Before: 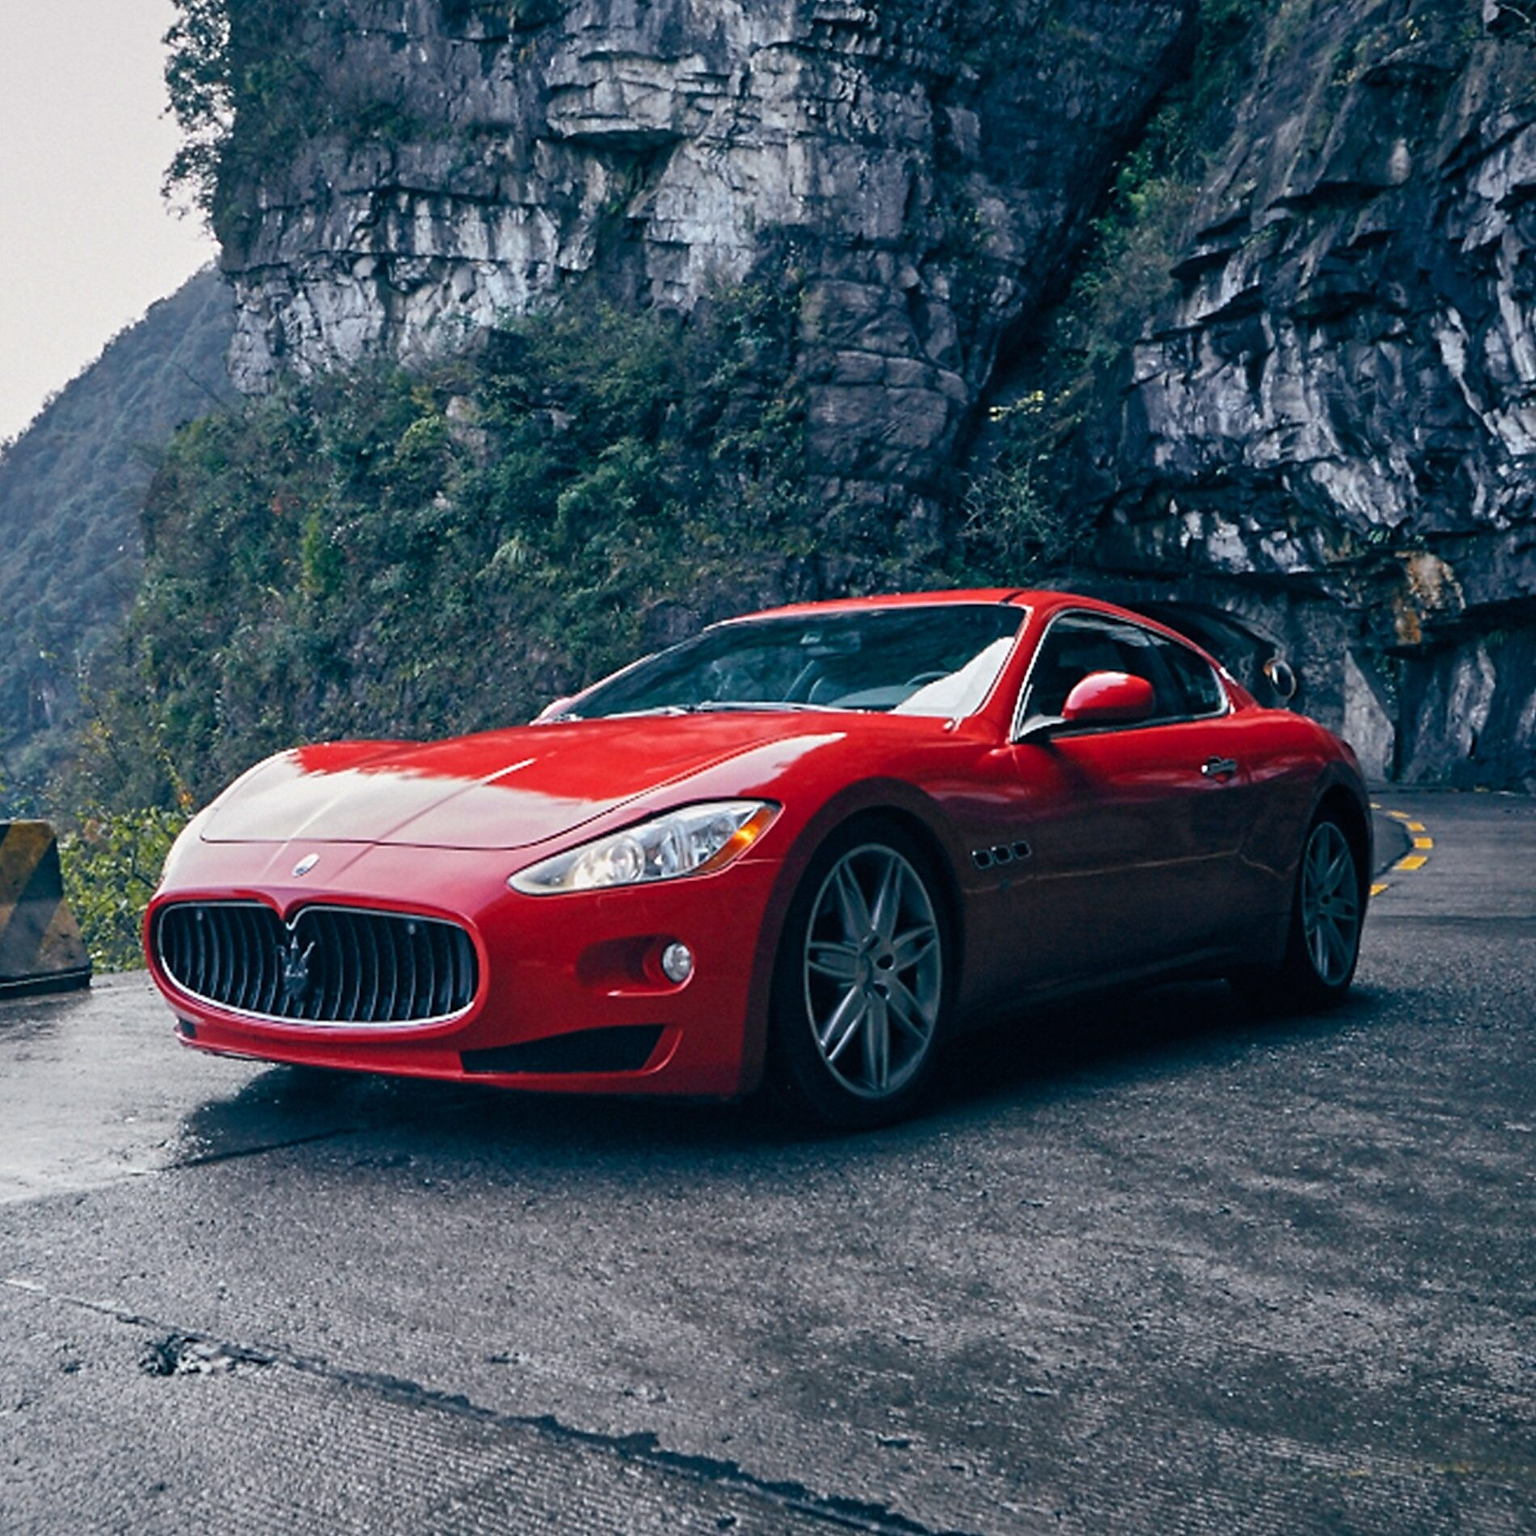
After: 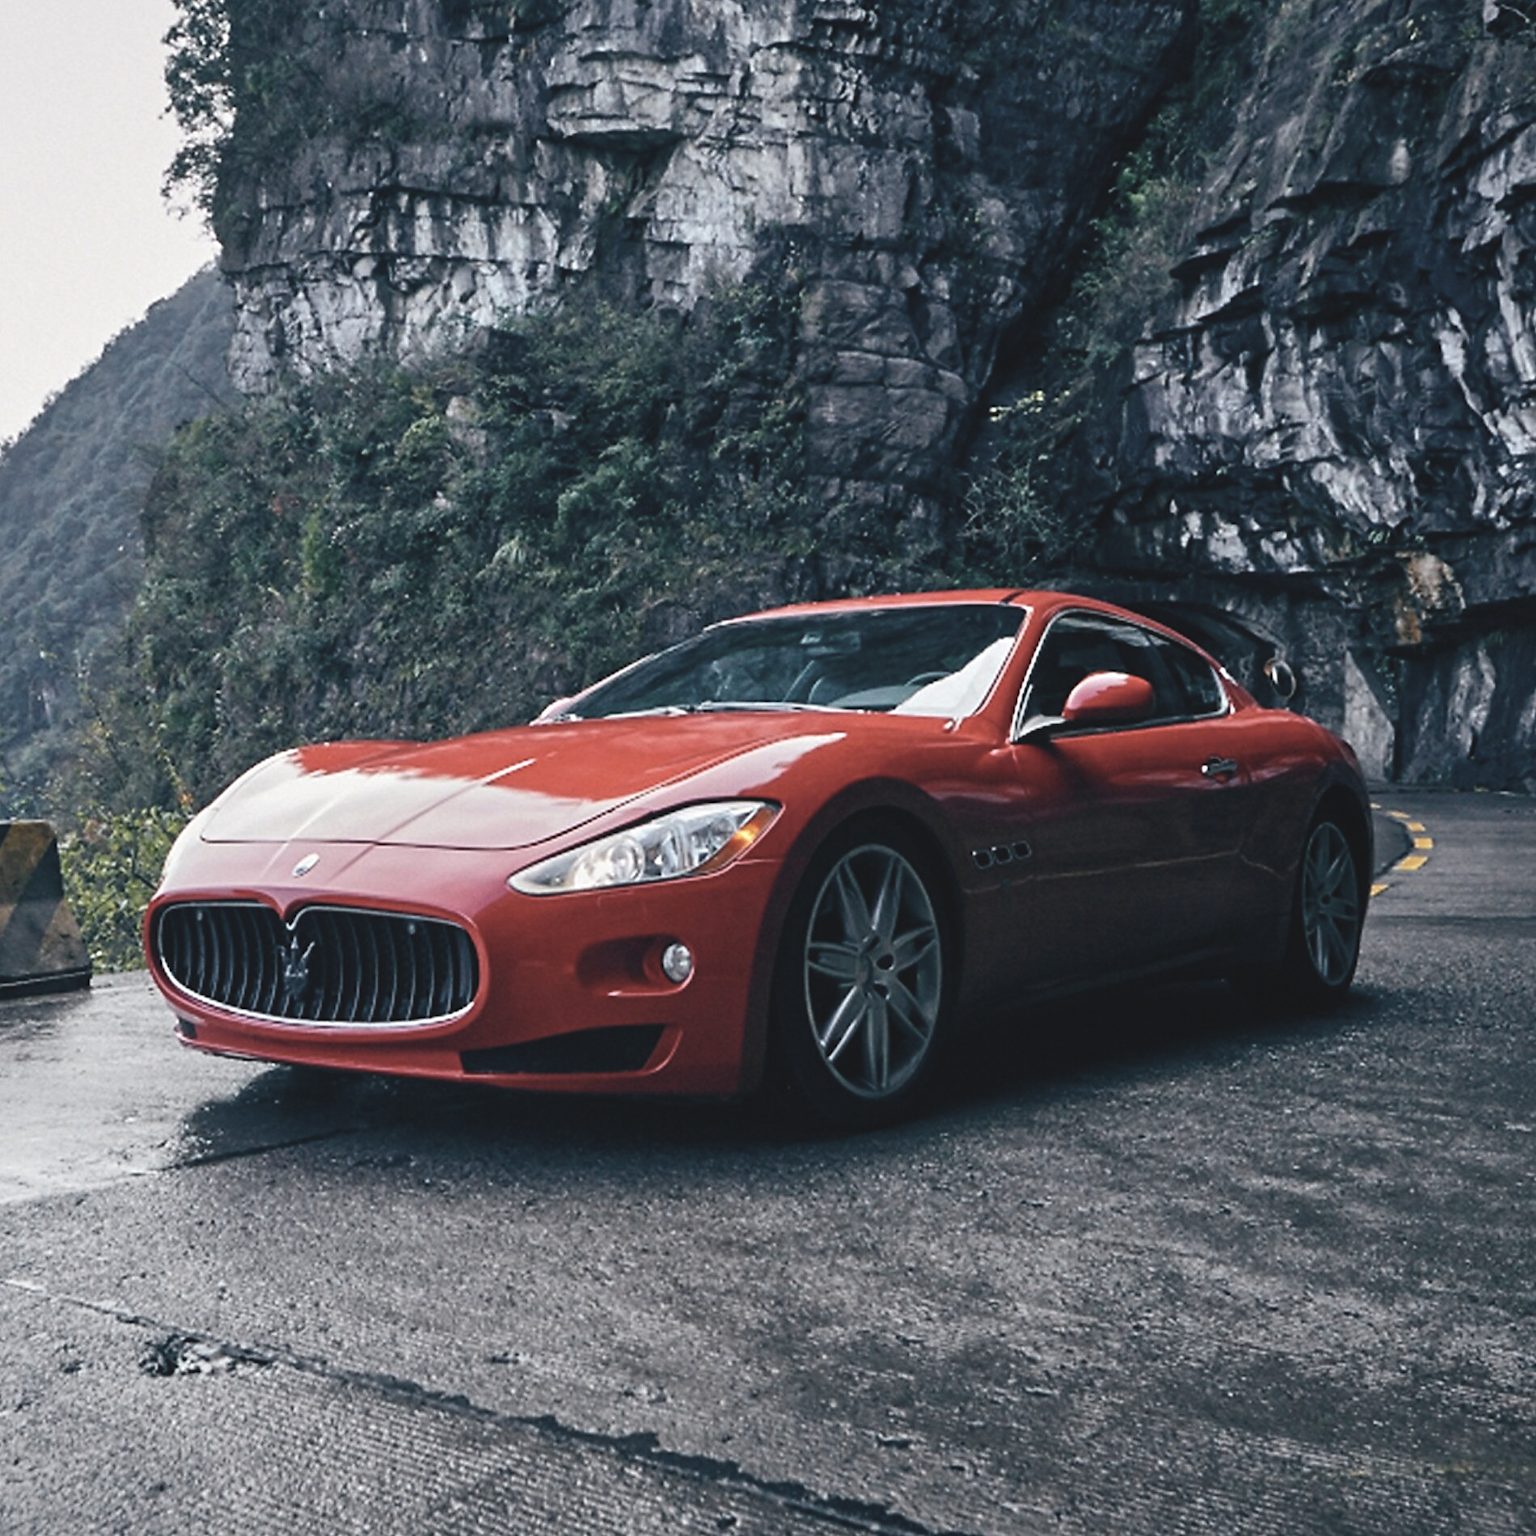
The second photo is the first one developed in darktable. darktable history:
contrast brightness saturation: contrast 0.104, saturation -0.375
exposure: black level correction -0.009, exposure 0.068 EV, compensate highlight preservation false
